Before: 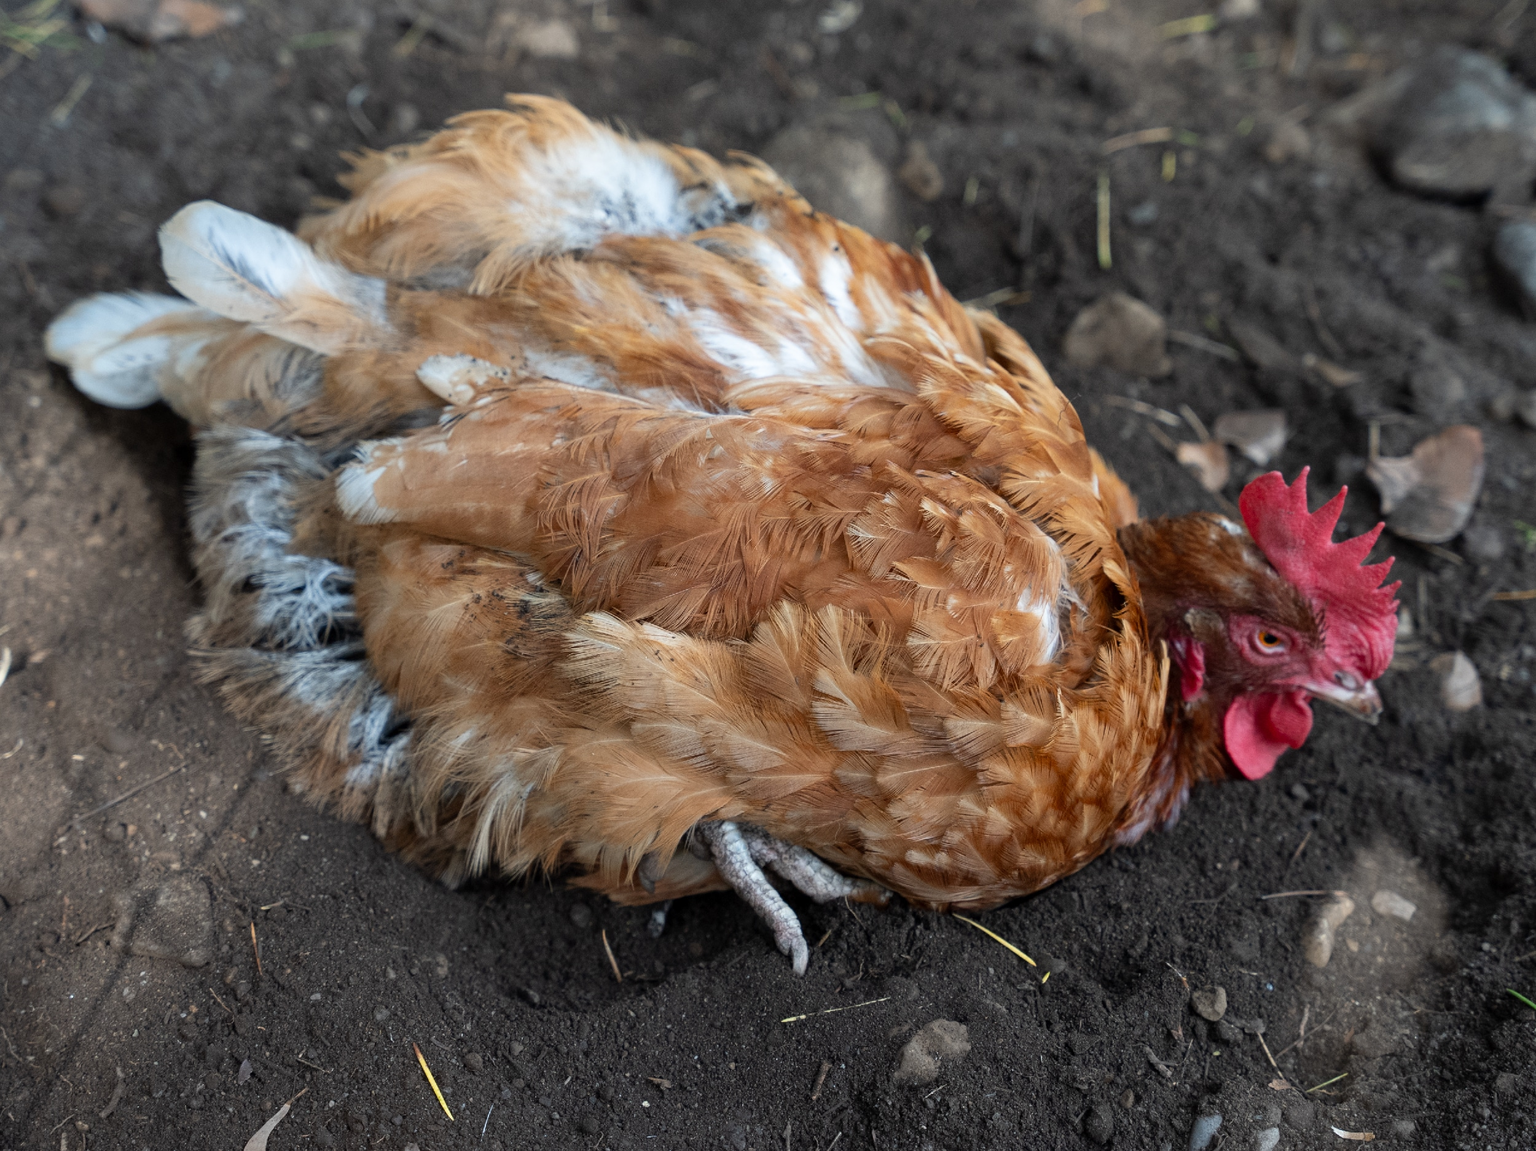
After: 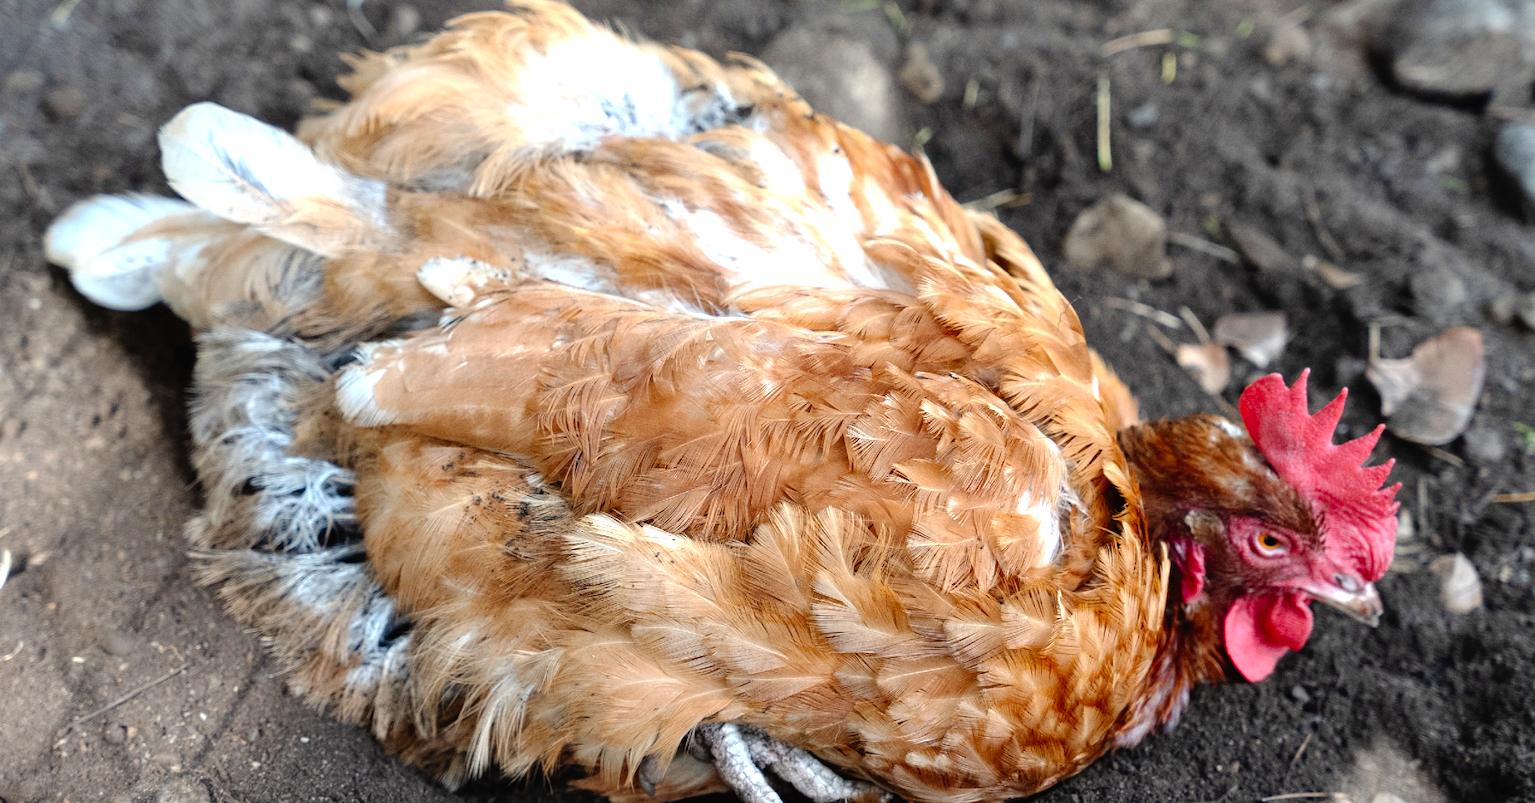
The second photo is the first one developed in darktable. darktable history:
exposure: black level correction 0, exposure 0.895 EV, compensate exposure bias true, compensate highlight preservation false
crop and rotate: top 8.62%, bottom 21.534%
tone curve: curves: ch0 [(0, 0) (0.003, 0.016) (0.011, 0.015) (0.025, 0.017) (0.044, 0.026) (0.069, 0.034) (0.1, 0.043) (0.136, 0.068) (0.177, 0.119) (0.224, 0.175) (0.277, 0.251) (0.335, 0.328) (0.399, 0.415) (0.468, 0.499) (0.543, 0.58) (0.623, 0.659) (0.709, 0.731) (0.801, 0.807) (0.898, 0.895) (1, 1)], preserve colors none
